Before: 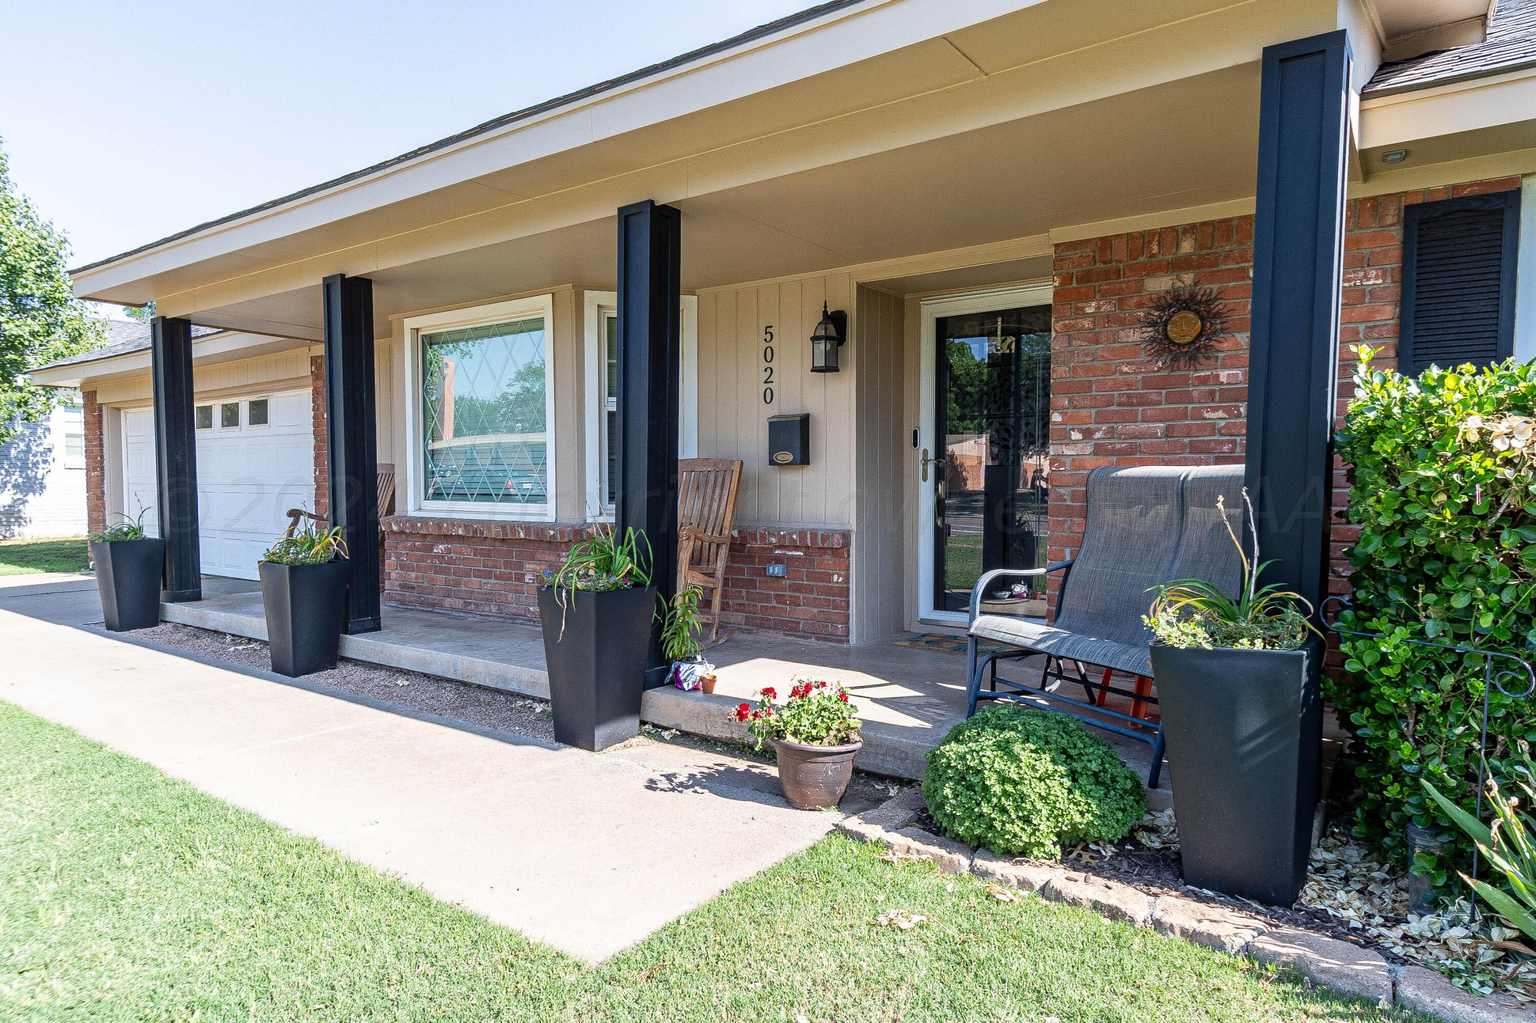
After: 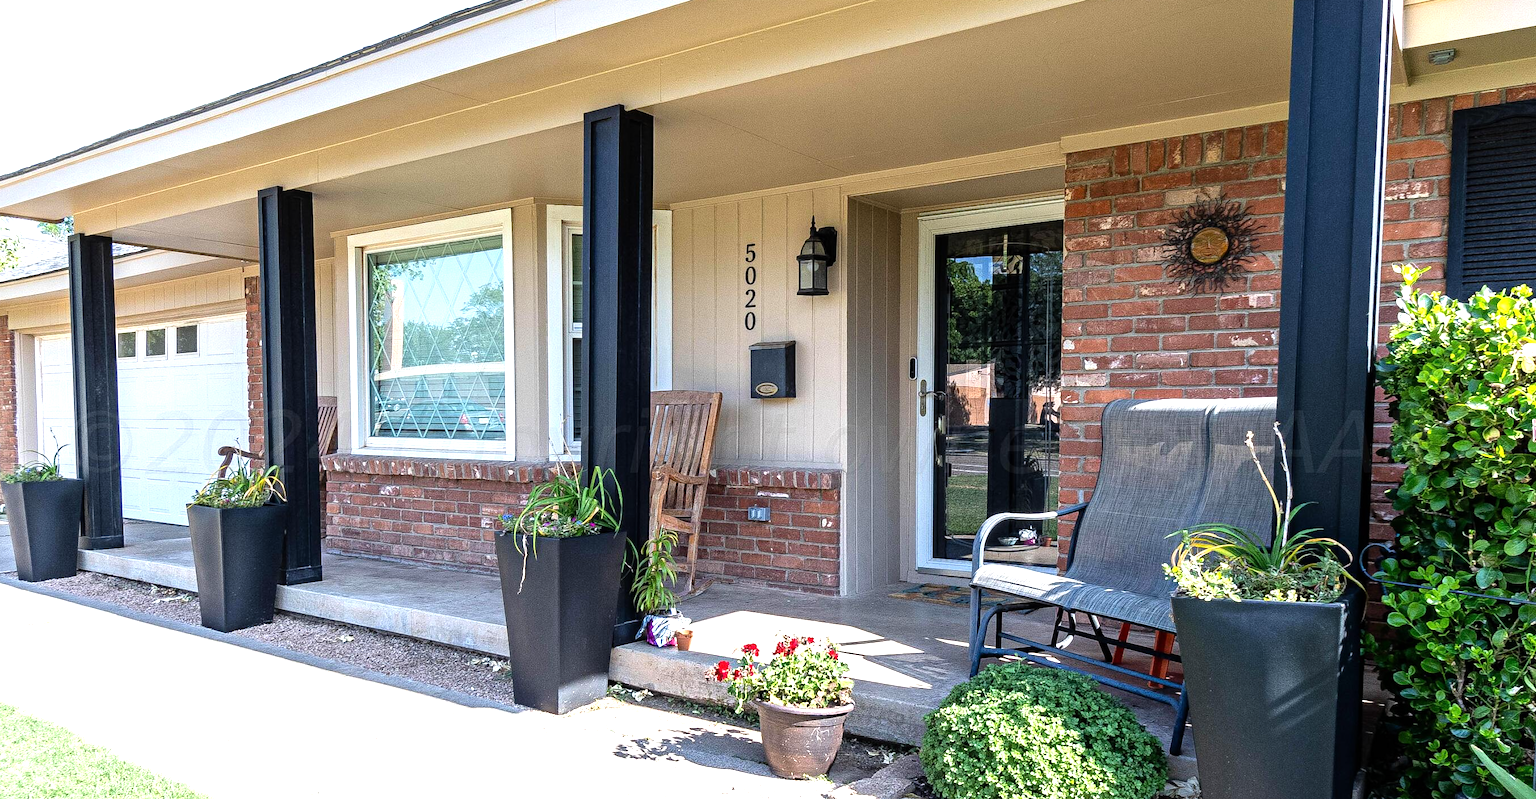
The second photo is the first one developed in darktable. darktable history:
tone equalizer: -8 EV -0.725 EV, -7 EV -0.735 EV, -6 EV -0.565 EV, -5 EV -0.377 EV, -3 EV 0.386 EV, -2 EV 0.6 EV, -1 EV 0.687 EV, +0 EV 0.762 EV
crop: left 5.835%, top 10.324%, right 3.65%, bottom 18.902%
